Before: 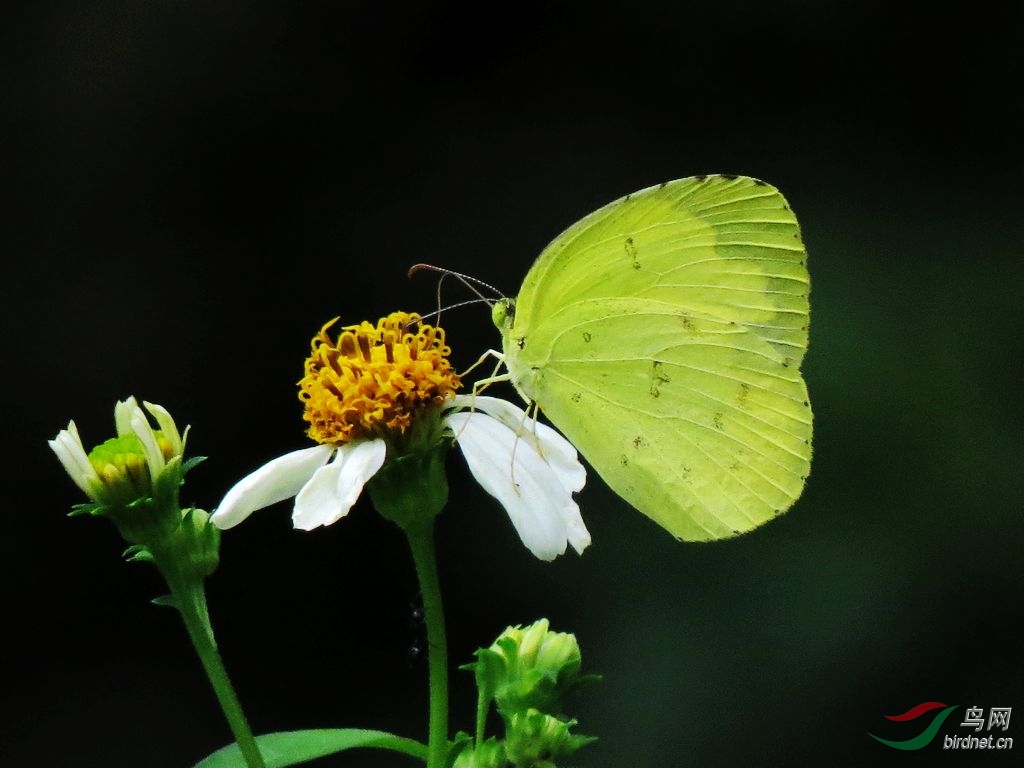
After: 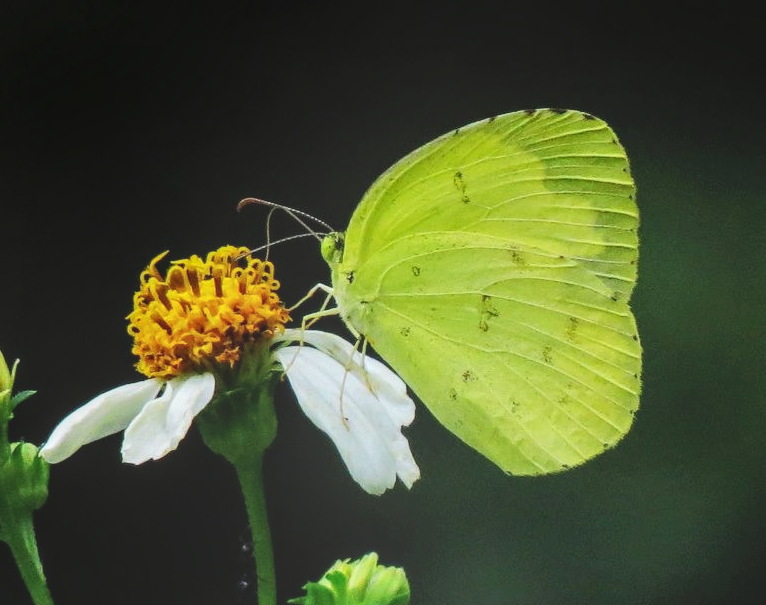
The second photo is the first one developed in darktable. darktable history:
crop: left 16.768%, top 8.653%, right 8.362%, bottom 12.485%
local contrast: on, module defaults
bloom: size 40%
